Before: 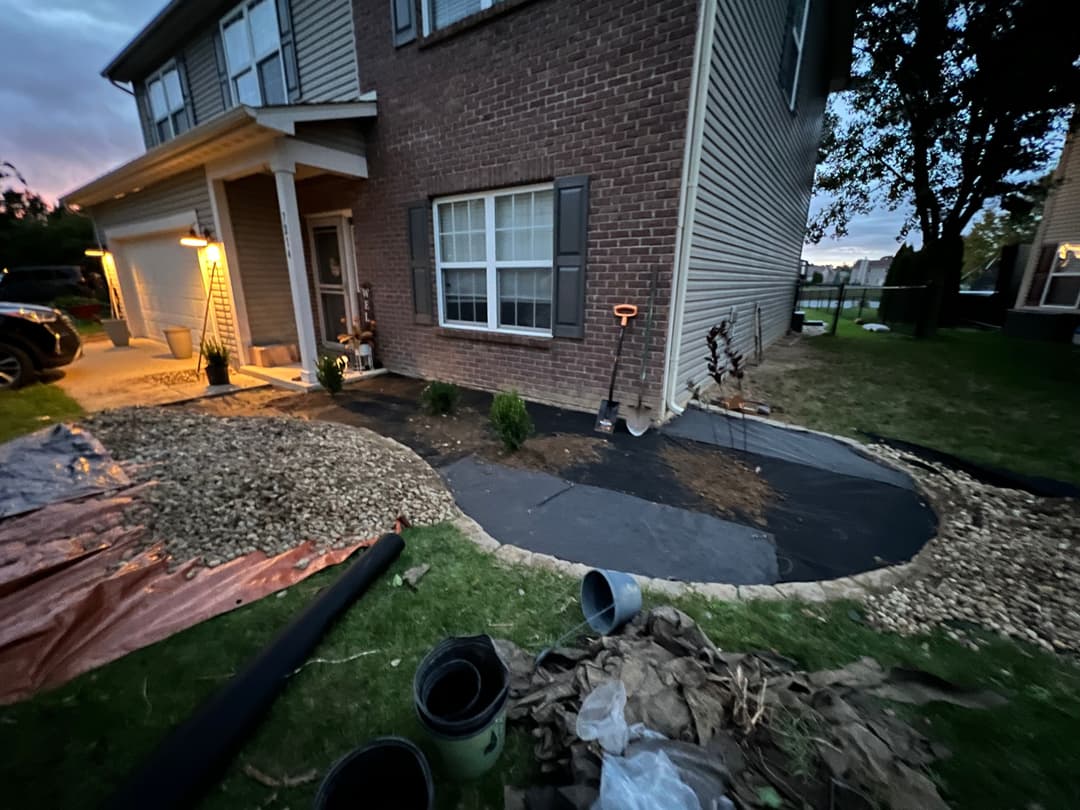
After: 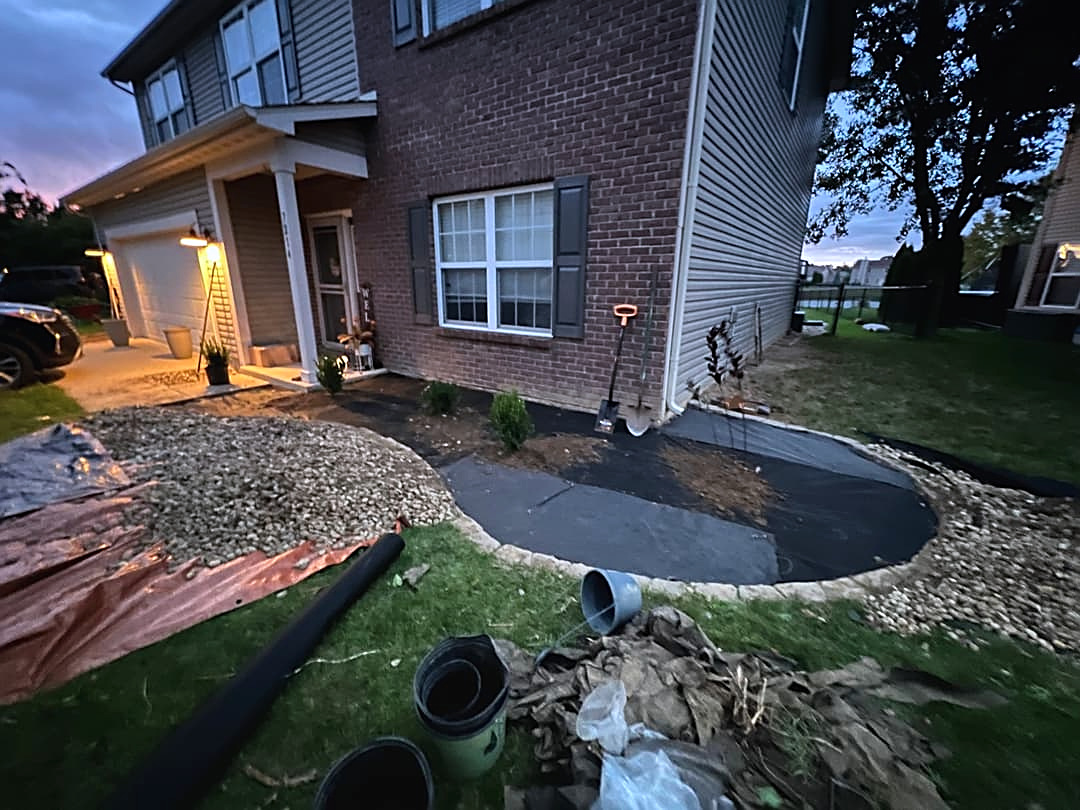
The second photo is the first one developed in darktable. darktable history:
sharpen: on, module defaults
graduated density: hue 238.83°, saturation 50%
exposure: black level correction -0.002, exposure 0.54 EV, compensate highlight preservation false
